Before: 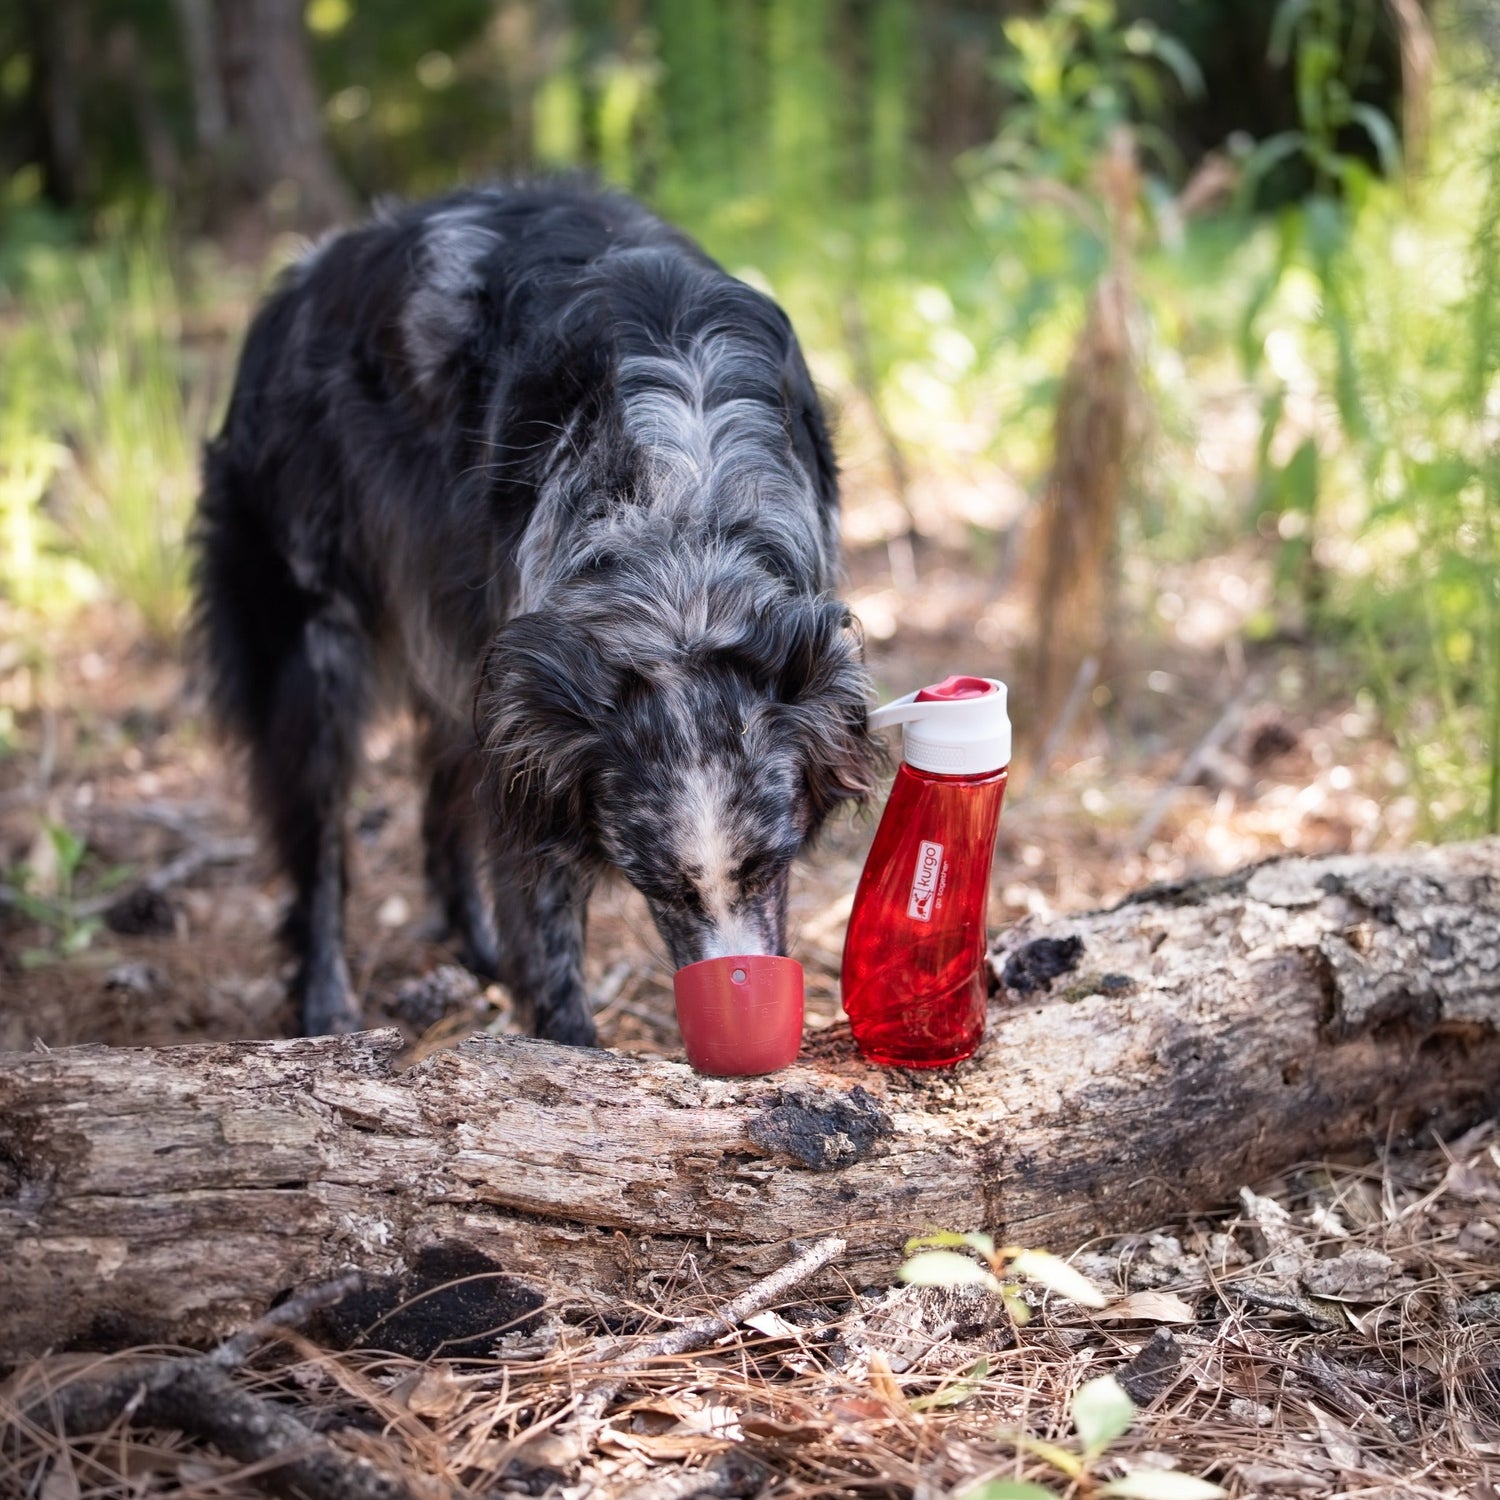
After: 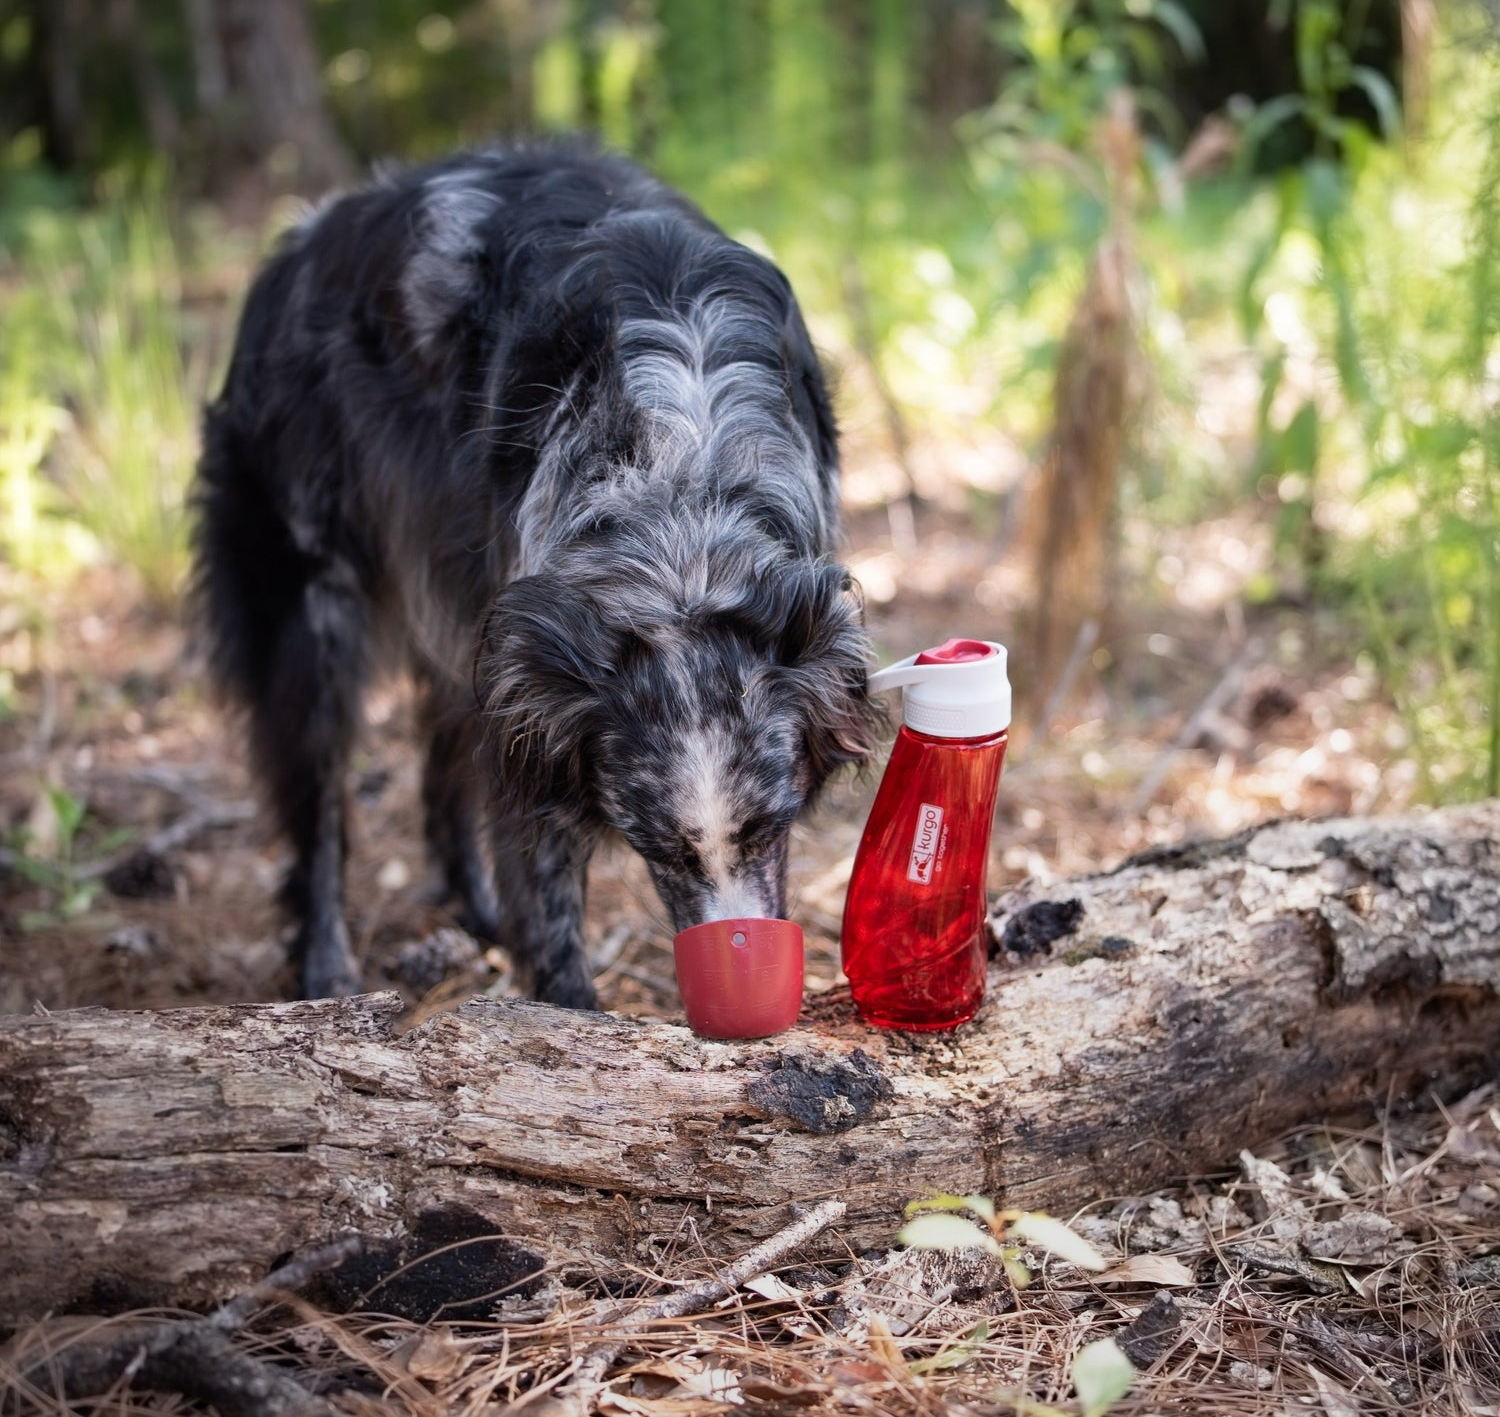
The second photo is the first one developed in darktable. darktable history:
crop and rotate: top 2.479%, bottom 3.018%
graduated density: rotation -180°, offset 24.95
